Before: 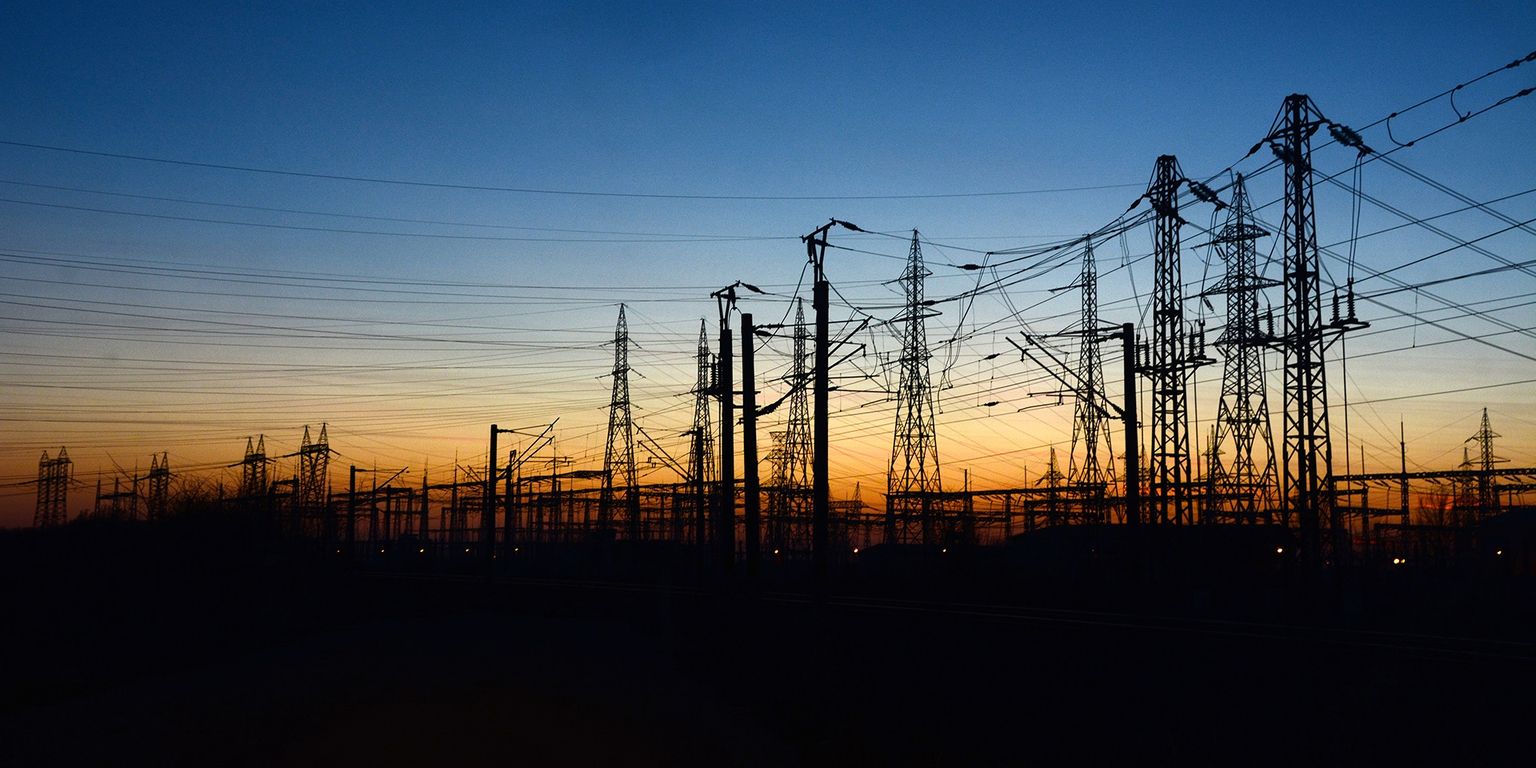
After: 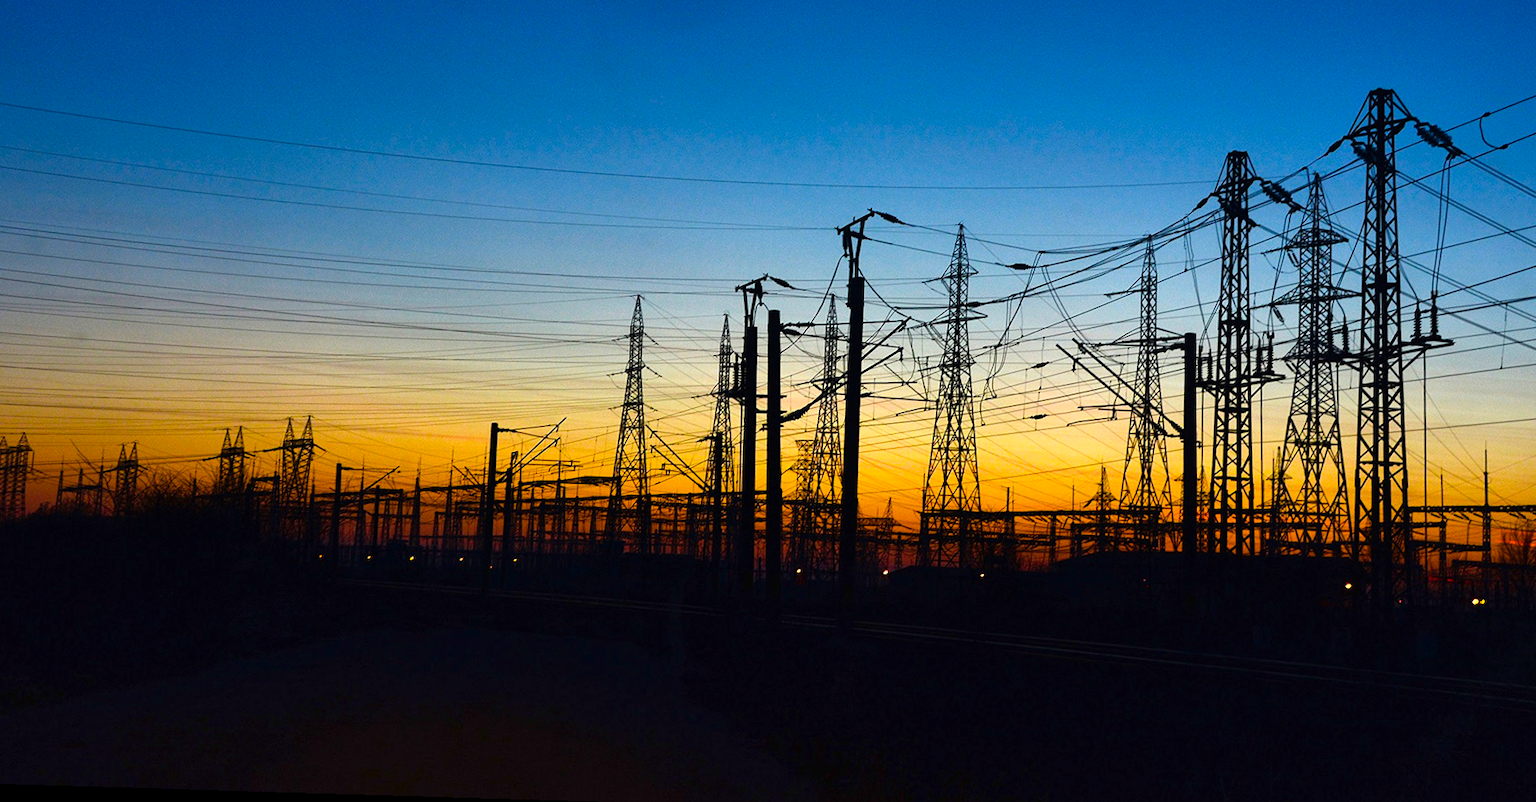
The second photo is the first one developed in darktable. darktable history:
crop: left 3.305%, top 6.436%, right 6.389%, bottom 3.258%
rotate and perspective: rotation 1.72°, automatic cropping off
shadows and highlights: soften with gaussian
color balance rgb: perceptual saturation grading › global saturation 30%, global vibrance 30%
exposure: exposure 0.078 EV, compensate highlight preservation false
